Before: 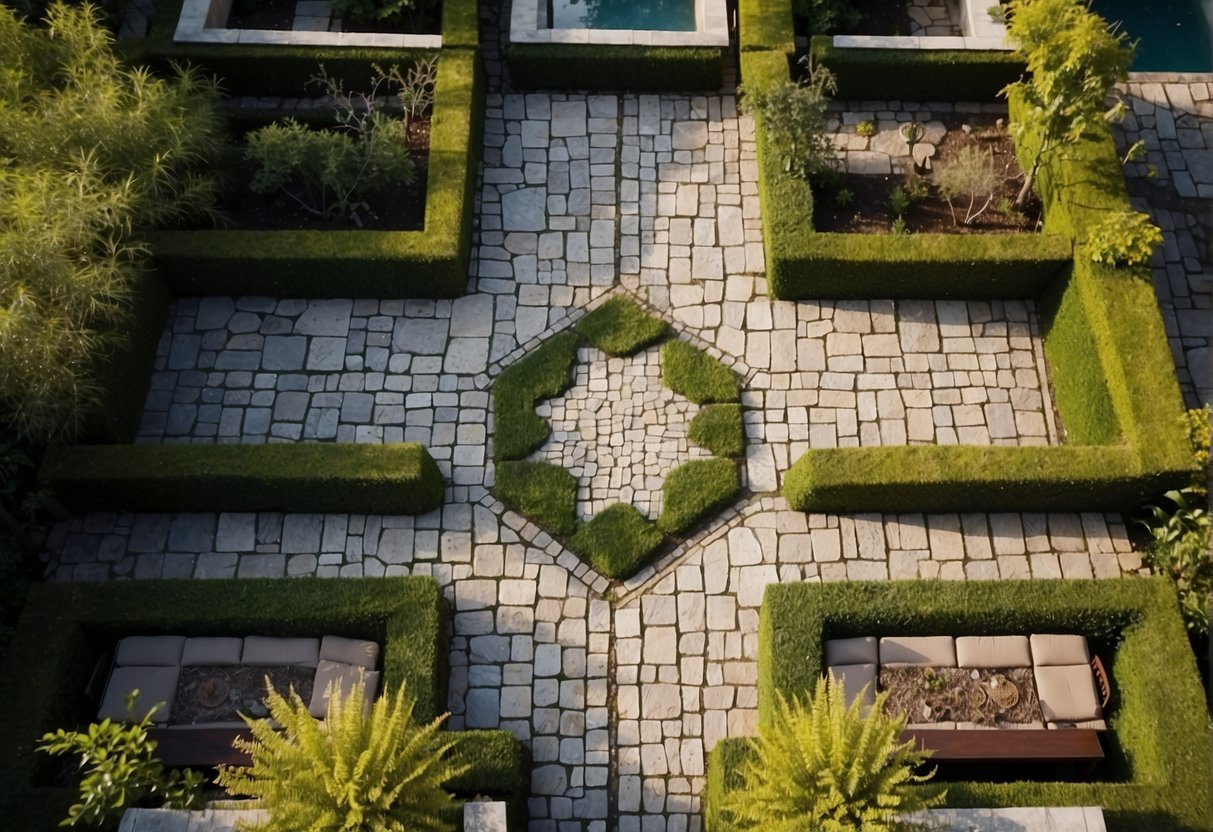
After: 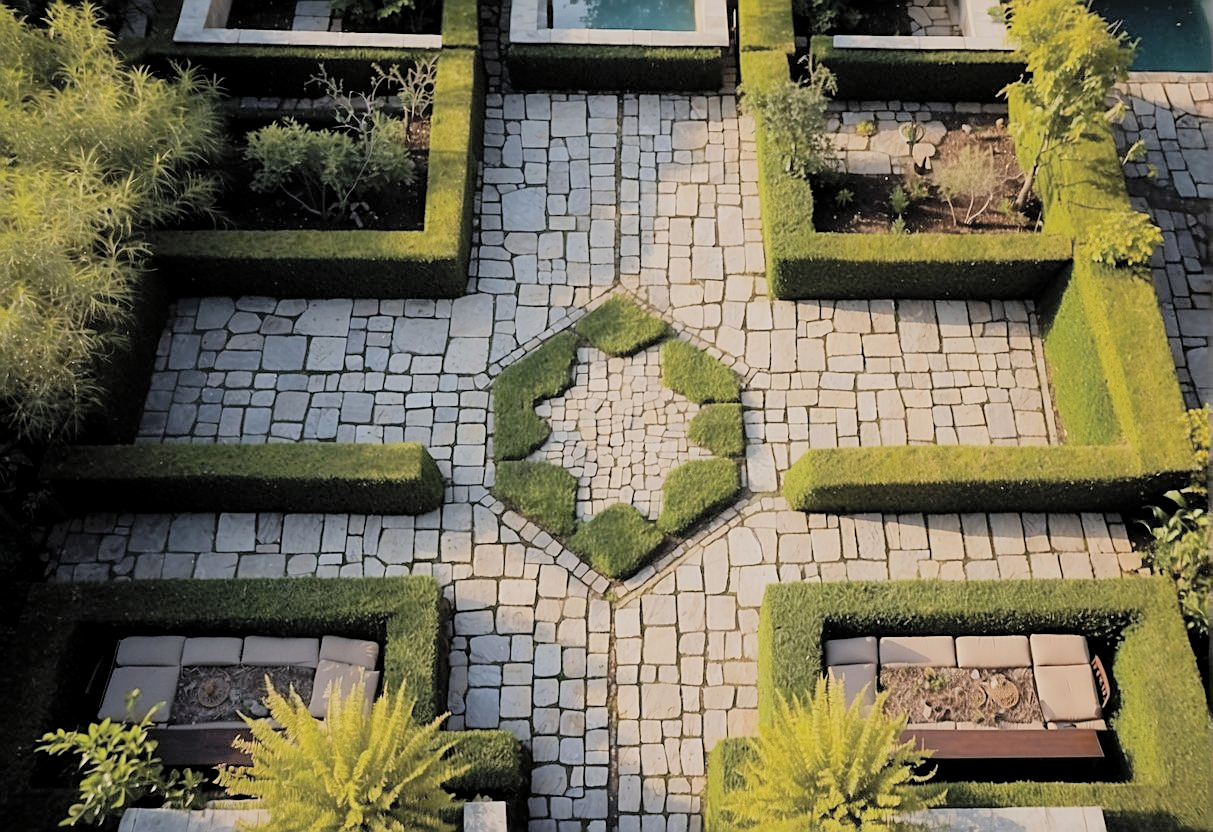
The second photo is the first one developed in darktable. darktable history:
filmic rgb: black relative exposure -8.89 EV, white relative exposure 4.99 EV, target black luminance 0%, hardness 3.78, latitude 66.8%, contrast 0.814, highlights saturation mix 10.49%, shadows ↔ highlights balance 20.41%, color science v6 (2022)
contrast brightness saturation: brightness 0.279
sharpen: on, module defaults
